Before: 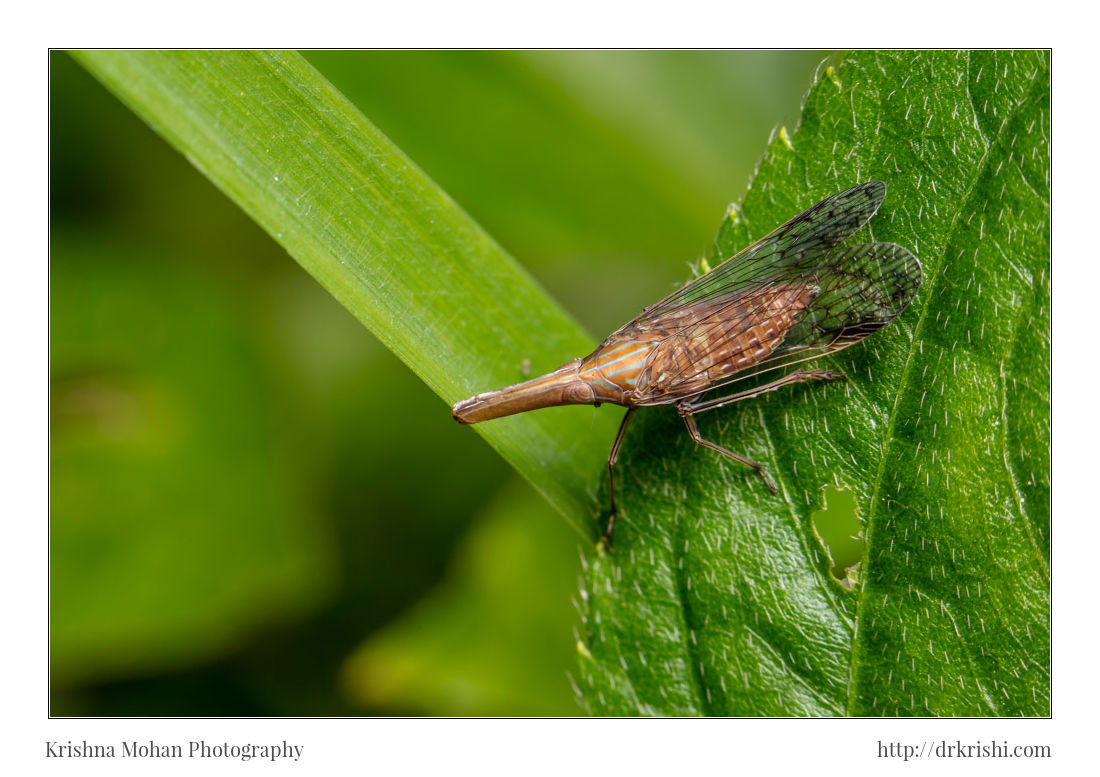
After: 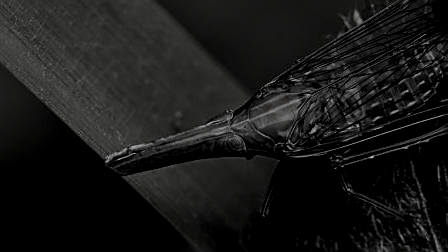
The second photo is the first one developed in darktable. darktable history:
crop: left 31.714%, top 31.958%, right 27.554%, bottom 35.59%
filmic rgb: black relative exposure -7.18 EV, white relative exposure 5.38 EV, threshold 2.94 EV, hardness 3.03, enable highlight reconstruction true
sharpen: amount 0.602
contrast brightness saturation: contrast 0.018, brightness -0.994, saturation -0.98
levels: levels [0.062, 0.494, 0.925]
